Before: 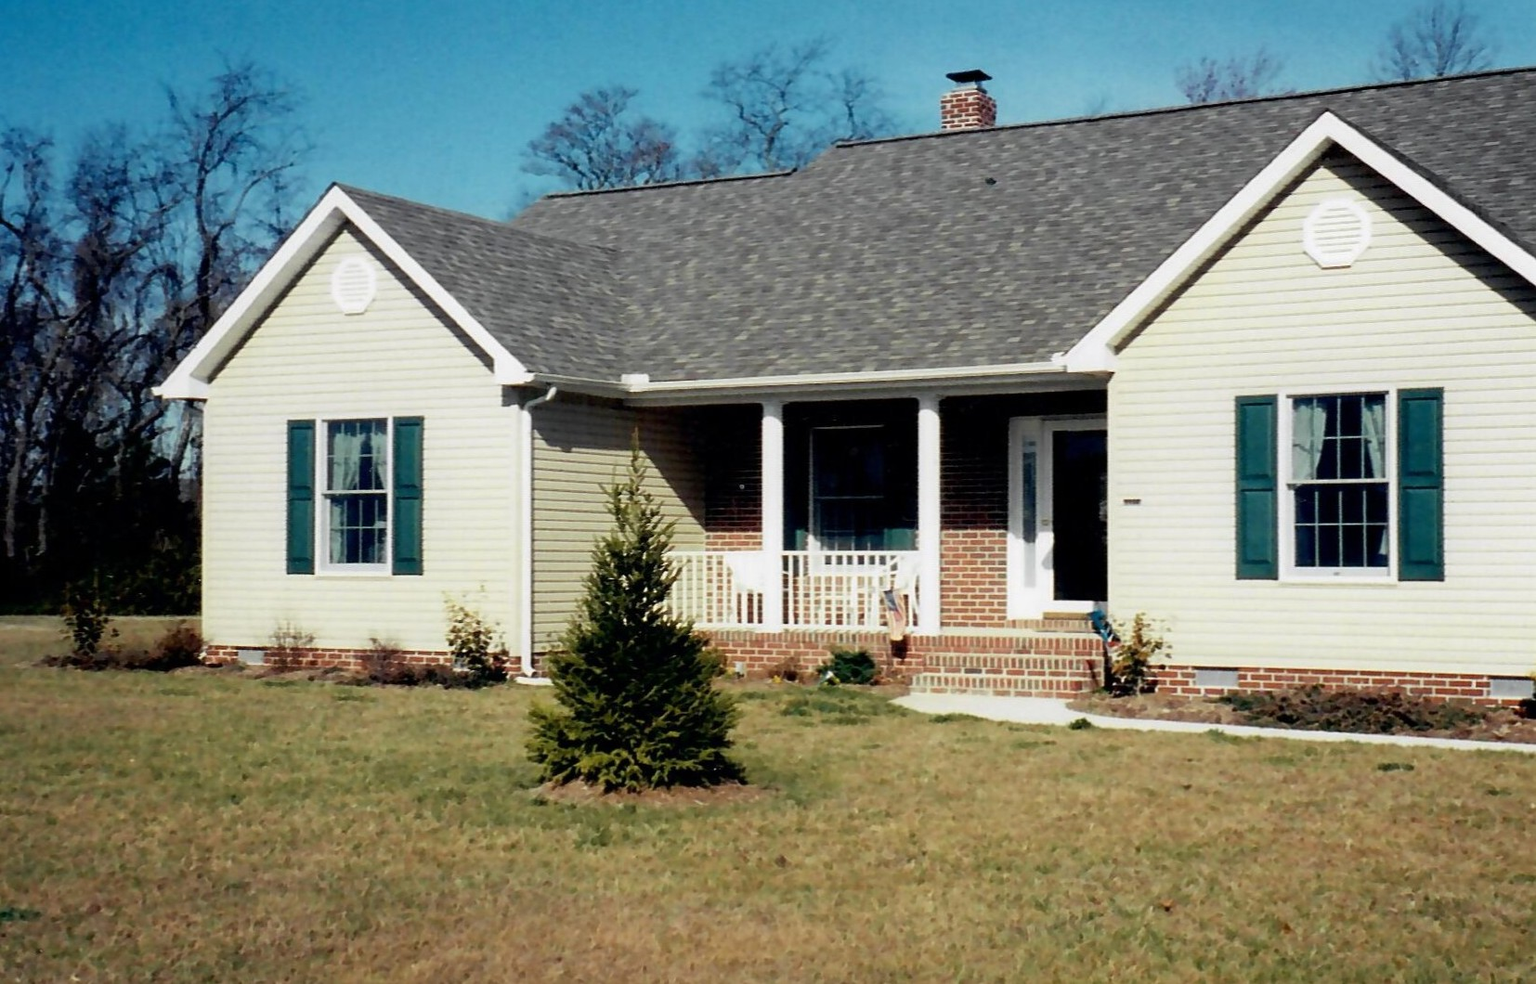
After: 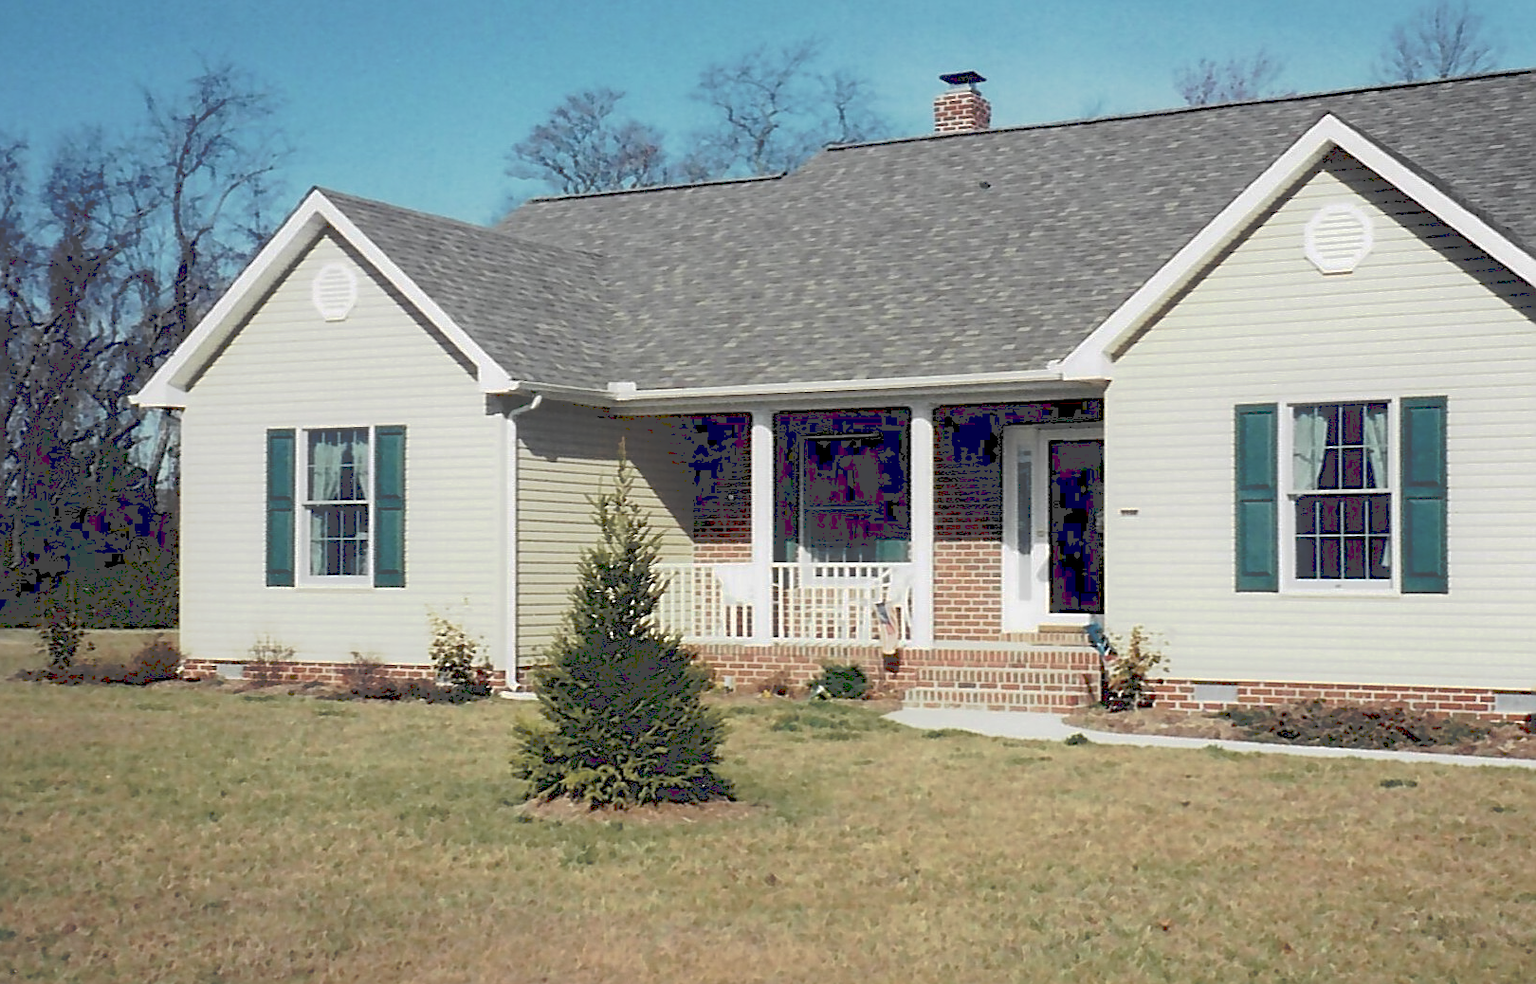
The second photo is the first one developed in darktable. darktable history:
crop: left 1.743%, right 0.268%, bottom 2.011%
tone curve: curves: ch0 [(0, 0) (0.003, 0.278) (0.011, 0.282) (0.025, 0.282) (0.044, 0.29) (0.069, 0.295) (0.1, 0.306) (0.136, 0.316) (0.177, 0.33) (0.224, 0.358) (0.277, 0.403) (0.335, 0.451) (0.399, 0.505) (0.468, 0.558) (0.543, 0.611) (0.623, 0.679) (0.709, 0.751) (0.801, 0.815) (0.898, 0.863) (1, 1)], preserve colors none
sharpen: on, module defaults
